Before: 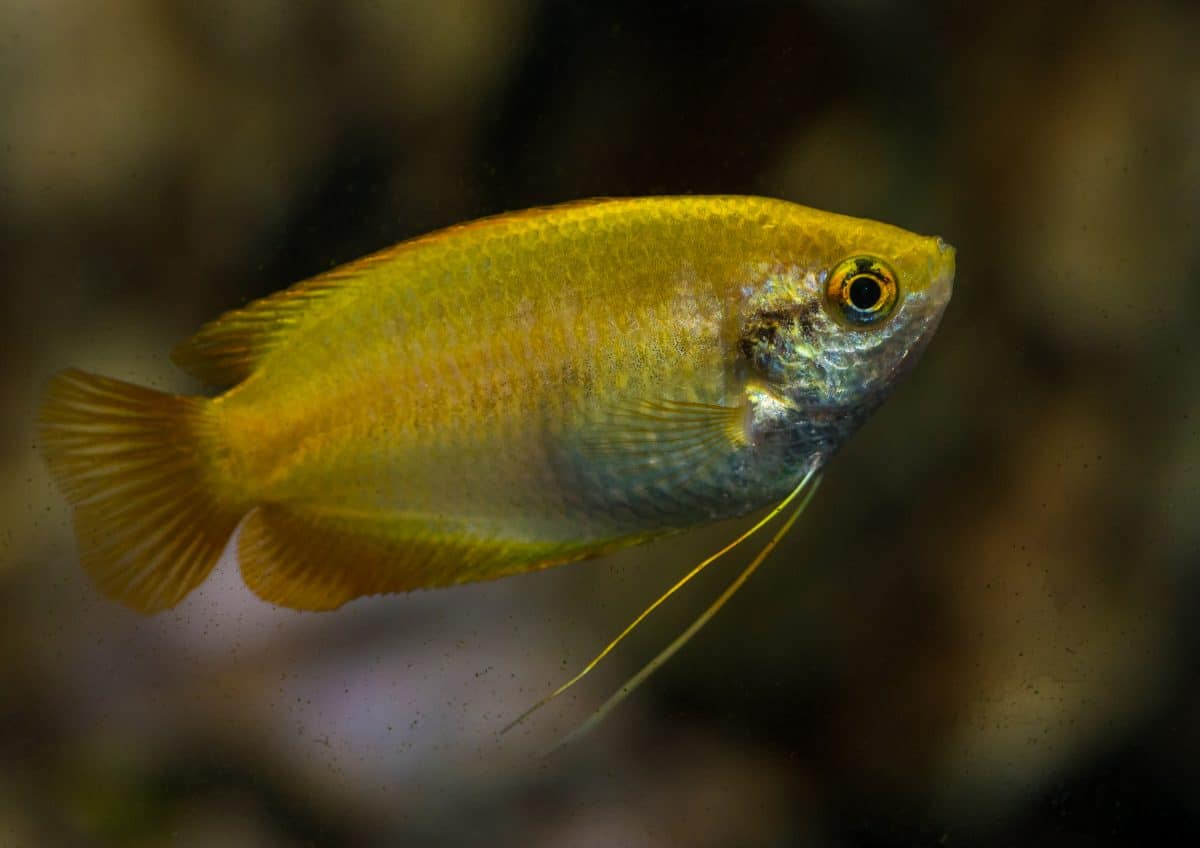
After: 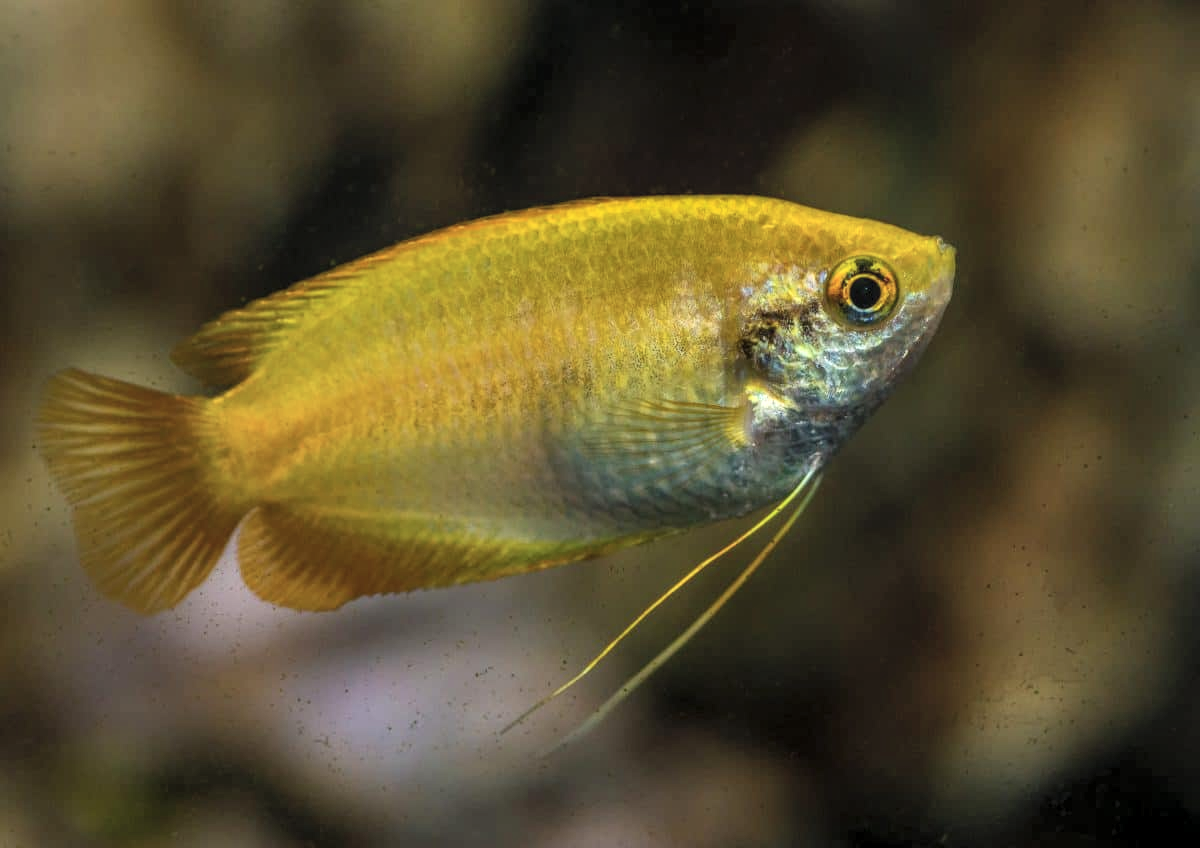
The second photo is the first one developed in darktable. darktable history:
contrast brightness saturation: contrast 0.143, brightness 0.23
local contrast: on, module defaults
